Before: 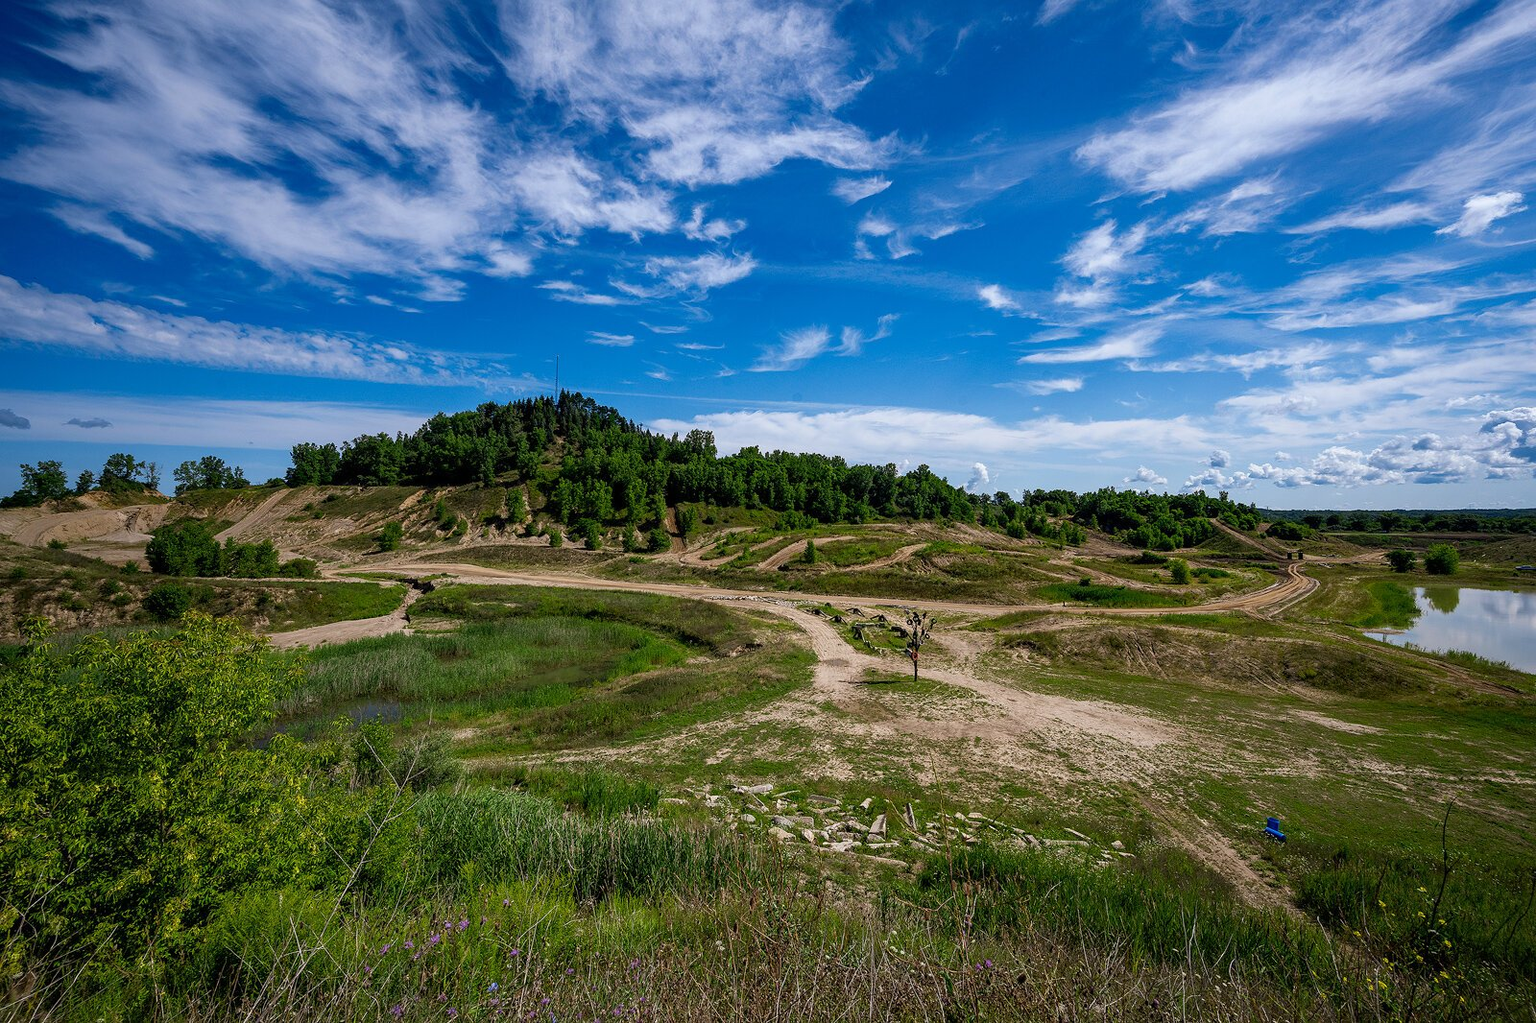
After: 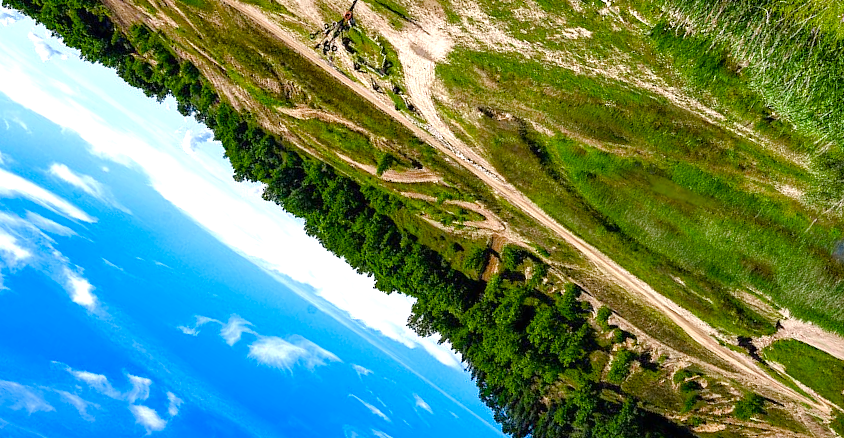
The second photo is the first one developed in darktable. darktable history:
crop and rotate: angle 148.52°, left 9.181%, top 15.627%, right 4.415%, bottom 17.01%
exposure: black level correction 0, exposure 0.588 EV, compensate exposure bias true, compensate highlight preservation false
color balance rgb: perceptual saturation grading › global saturation 0.367%, perceptual saturation grading › highlights -29.014%, perceptual saturation grading › mid-tones 29.415%, perceptual saturation grading › shadows 59.319%, perceptual brilliance grading › global brilliance 10.95%, global vibrance 19.463%
